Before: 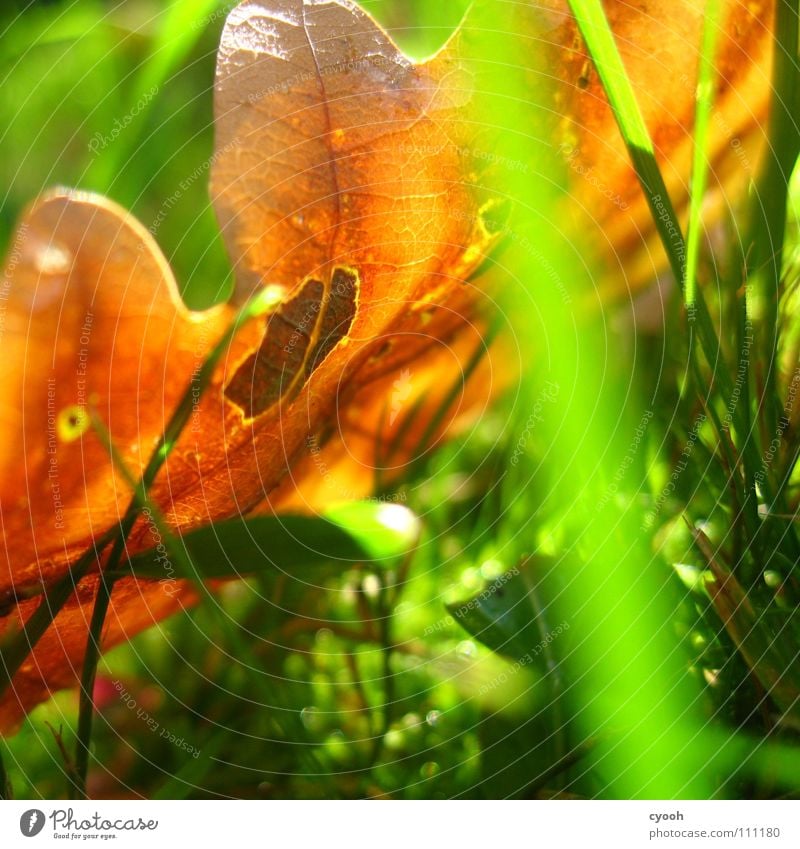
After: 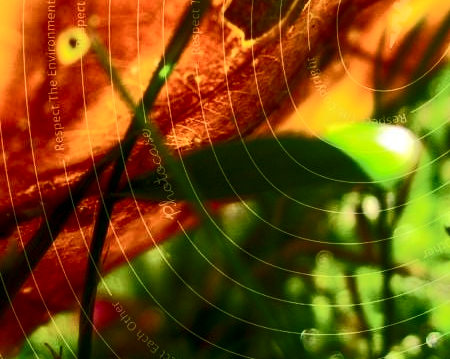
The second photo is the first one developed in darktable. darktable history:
local contrast: on, module defaults
tone curve: curves: ch0 [(0, 0) (0.003, 0.002) (0.011, 0.004) (0.025, 0.005) (0.044, 0.009) (0.069, 0.013) (0.1, 0.017) (0.136, 0.036) (0.177, 0.066) (0.224, 0.102) (0.277, 0.143) (0.335, 0.197) (0.399, 0.268) (0.468, 0.389) (0.543, 0.549) (0.623, 0.714) (0.709, 0.801) (0.801, 0.854) (0.898, 0.9) (1, 1)], color space Lab, independent channels, preserve colors none
crop: top 44.576%, right 43.747%, bottom 13.054%
